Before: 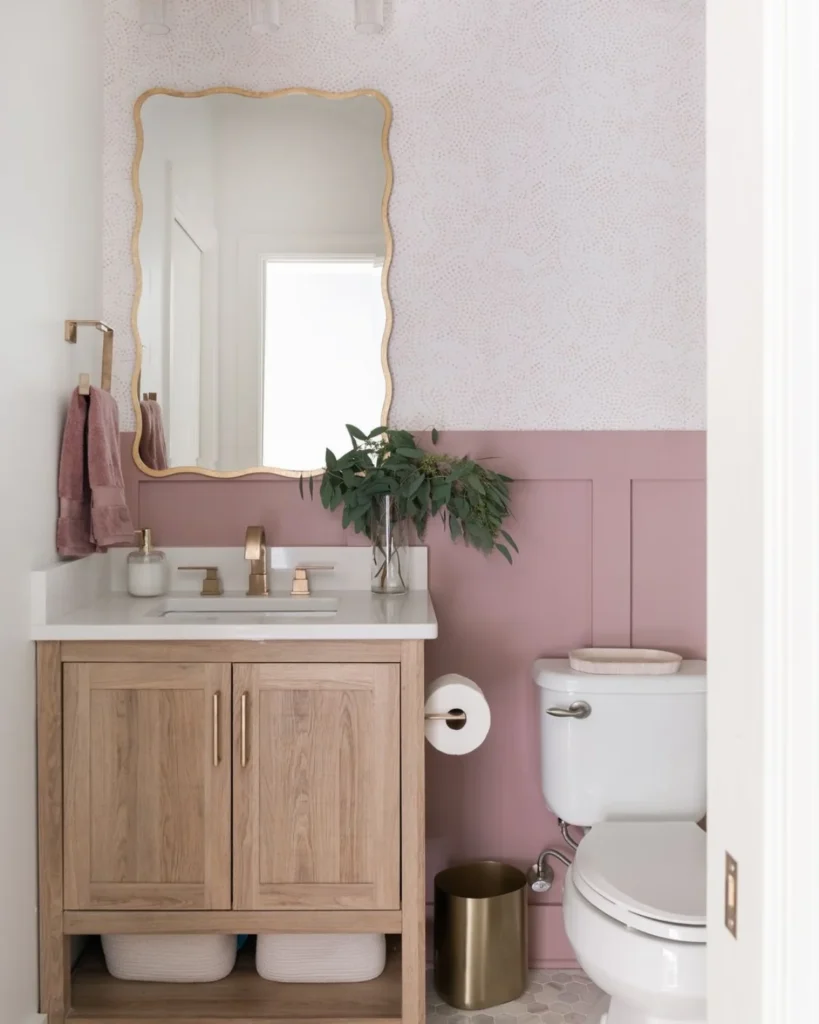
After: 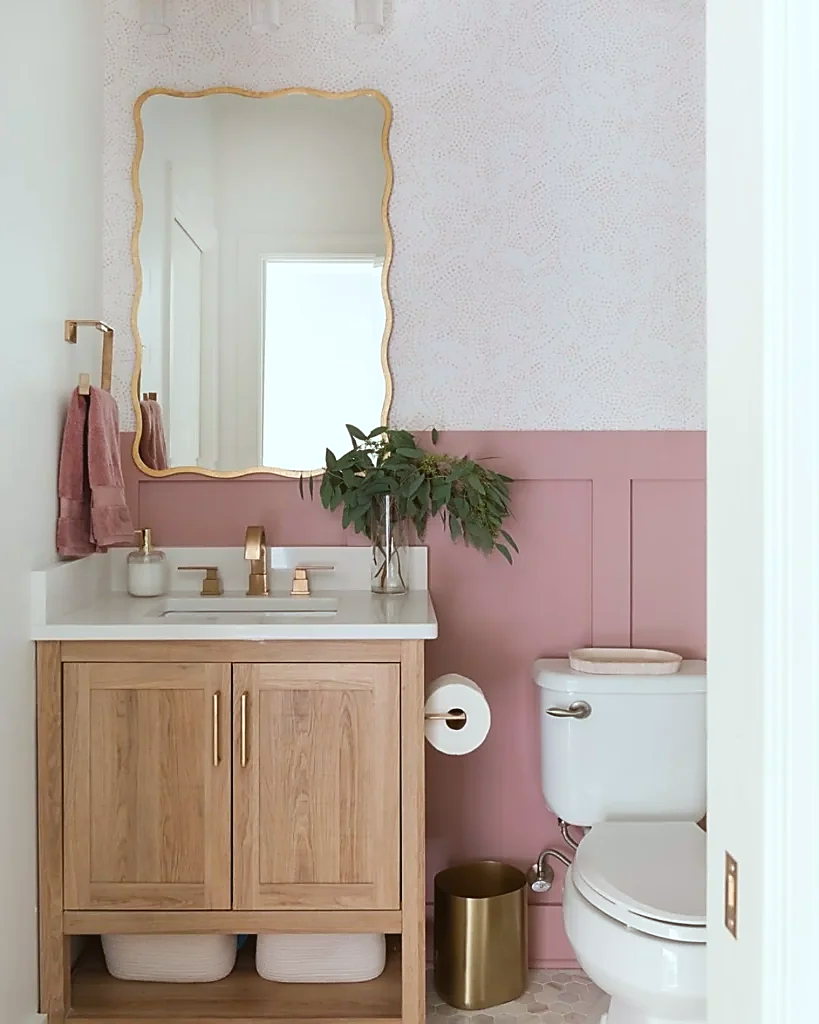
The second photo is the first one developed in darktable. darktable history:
sharpen: radius 1.37, amount 1.246, threshold 0.71
color balance rgb: global offset › luminance 0.467%, perceptual saturation grading › global saturation 29.902%, global vibrance 9.576%
color correction: highlights a* -5.06, highlights b* -3, shadows a* 4.08, shadows b* 4.44
